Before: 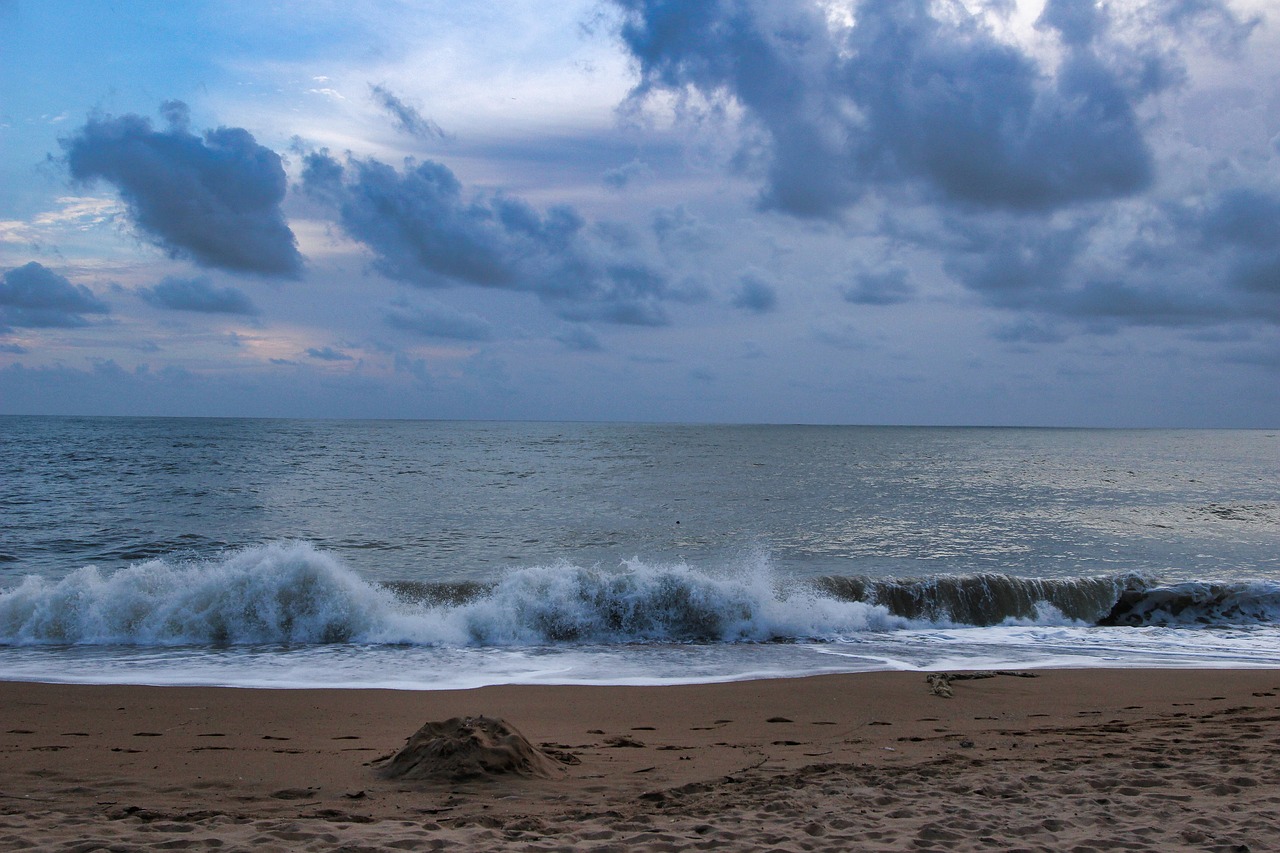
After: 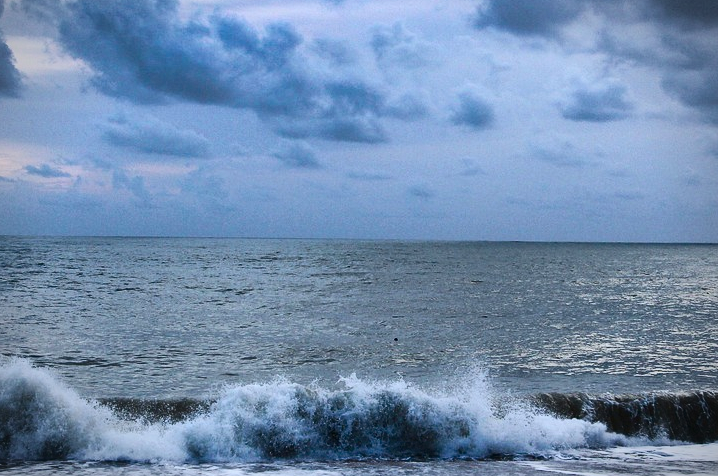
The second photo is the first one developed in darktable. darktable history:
contrast brightness saturation: contrast 0.395, brightness 0.106, saturation 0.21
crop and rotate: left 22.059%, top 21.497%, right 21.771%, bottom 22.591%
vignetting: fall-off start 84.44%, fall-off radius 79.56%, brightness -0.892, width/height ratio 1.225
